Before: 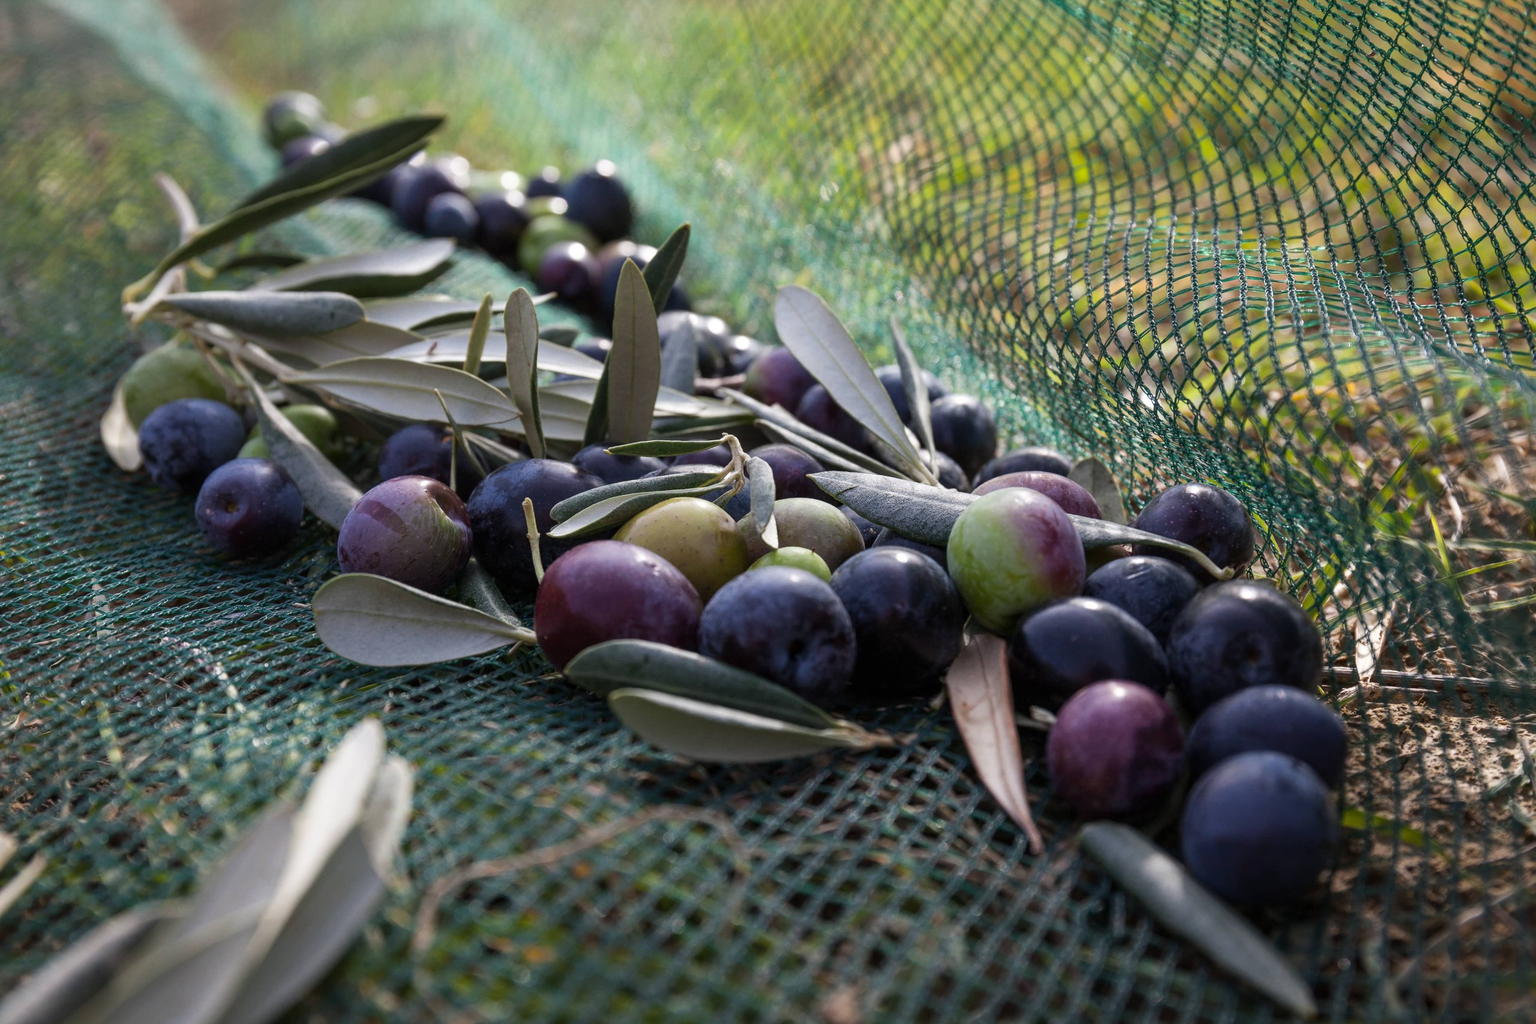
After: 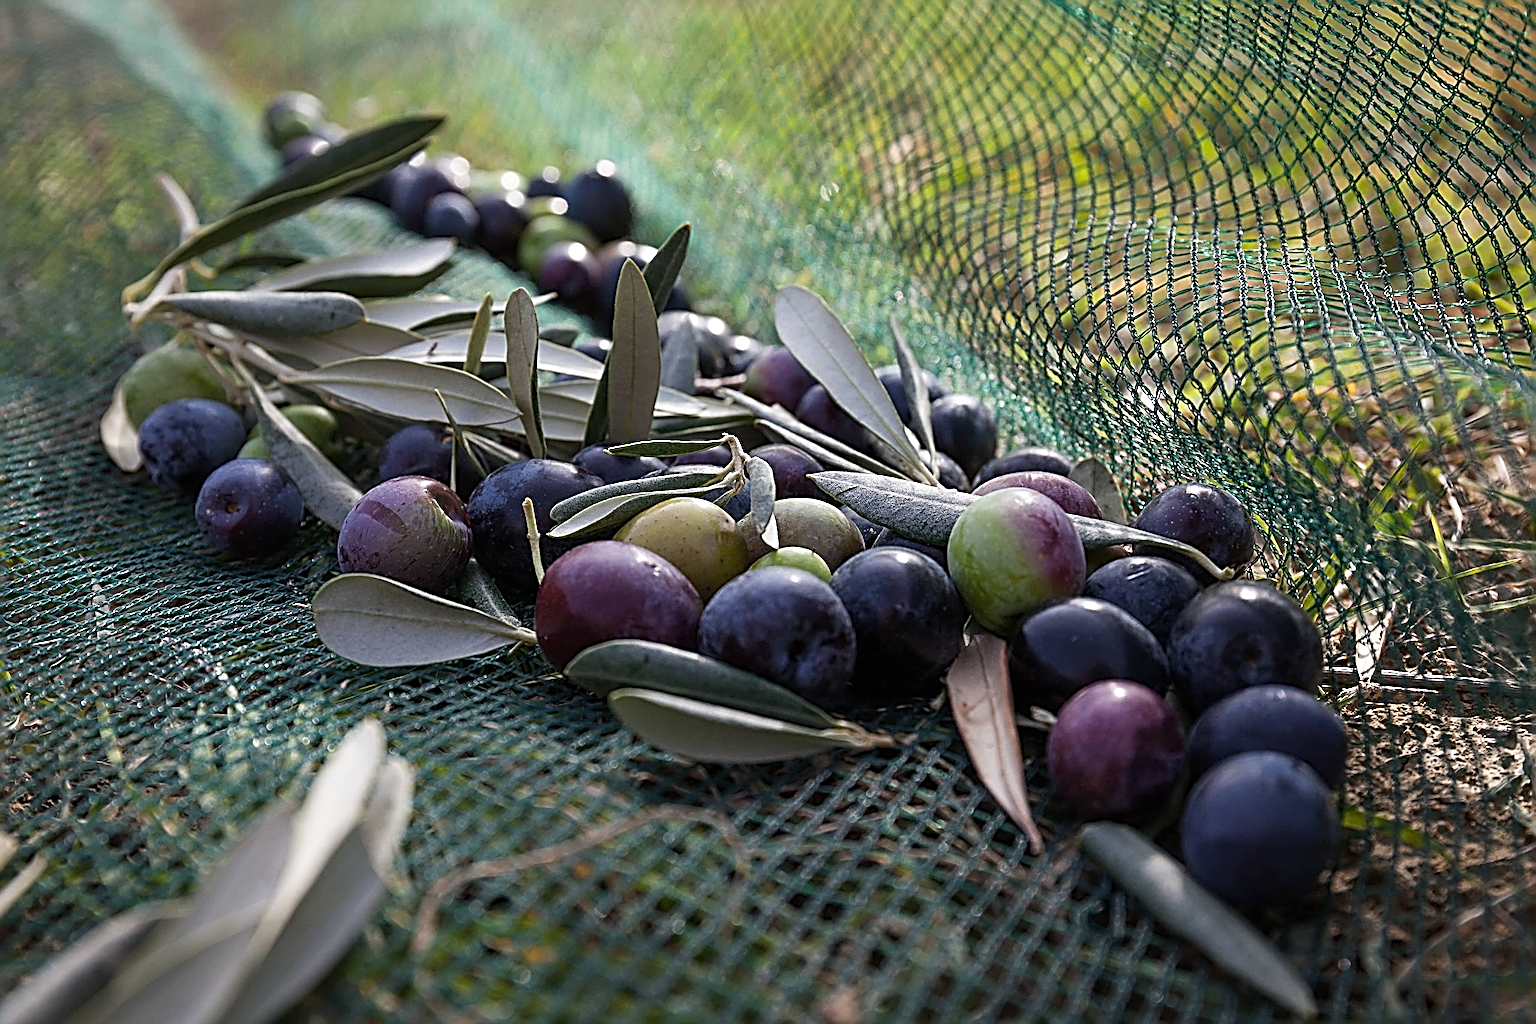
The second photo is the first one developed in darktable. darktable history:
tone equalizer: on, module defaults
sharpen: radius 3.183, amount 1.726
